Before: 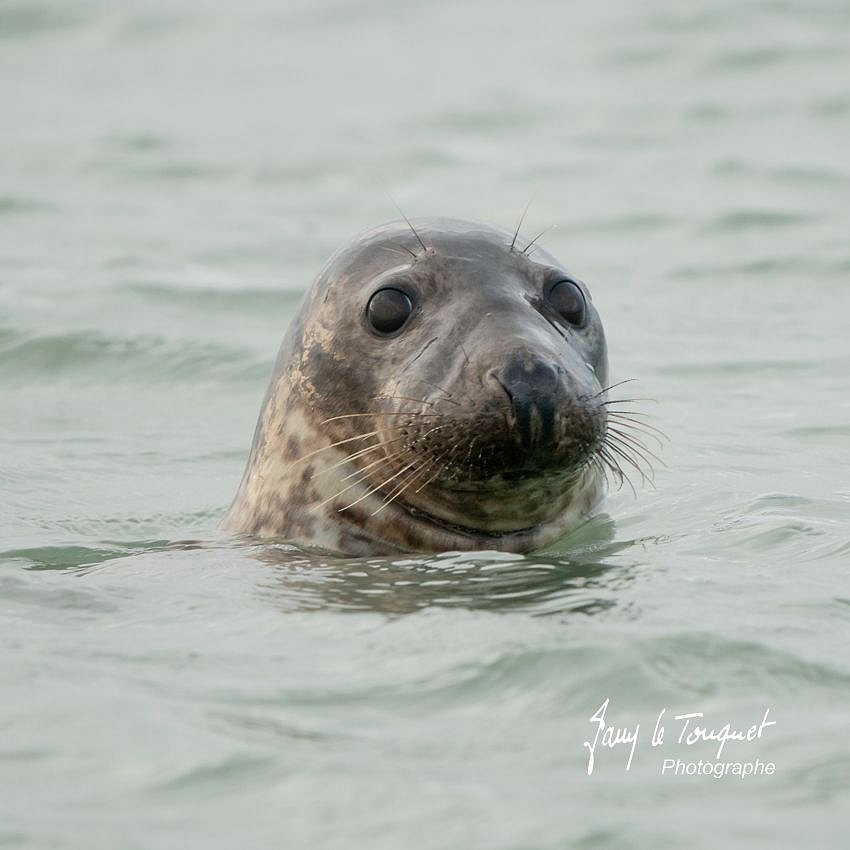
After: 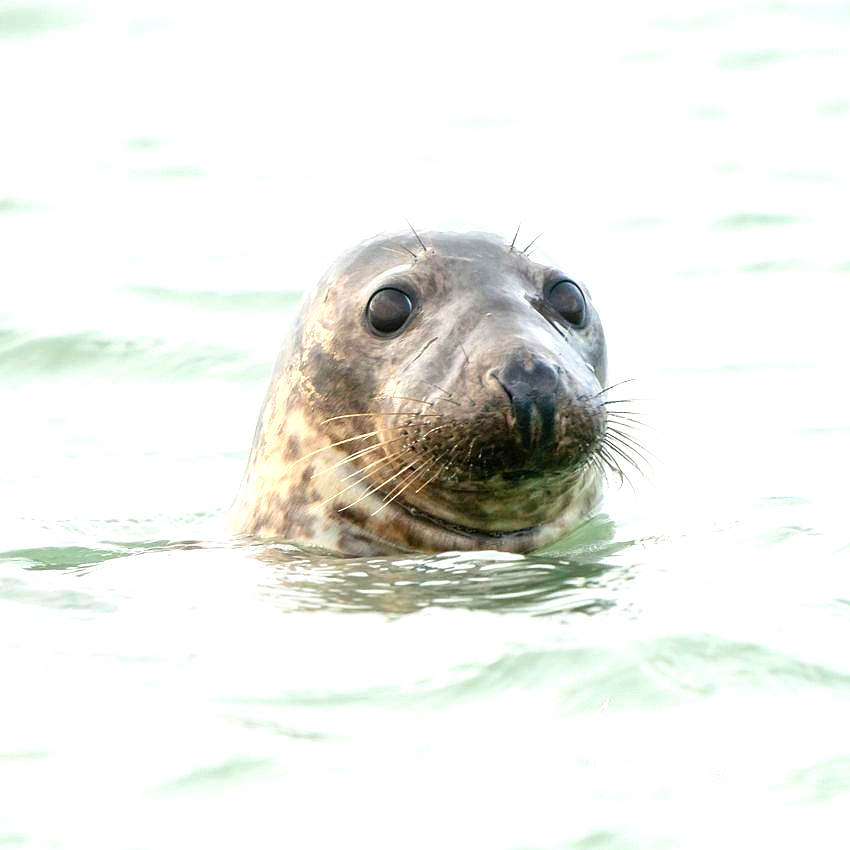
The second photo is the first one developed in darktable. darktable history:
contrast brightness saturation: contrast 0.09, saturation 0.28
exposure: exposure 1.137 EV, compensate highlight preservation false
